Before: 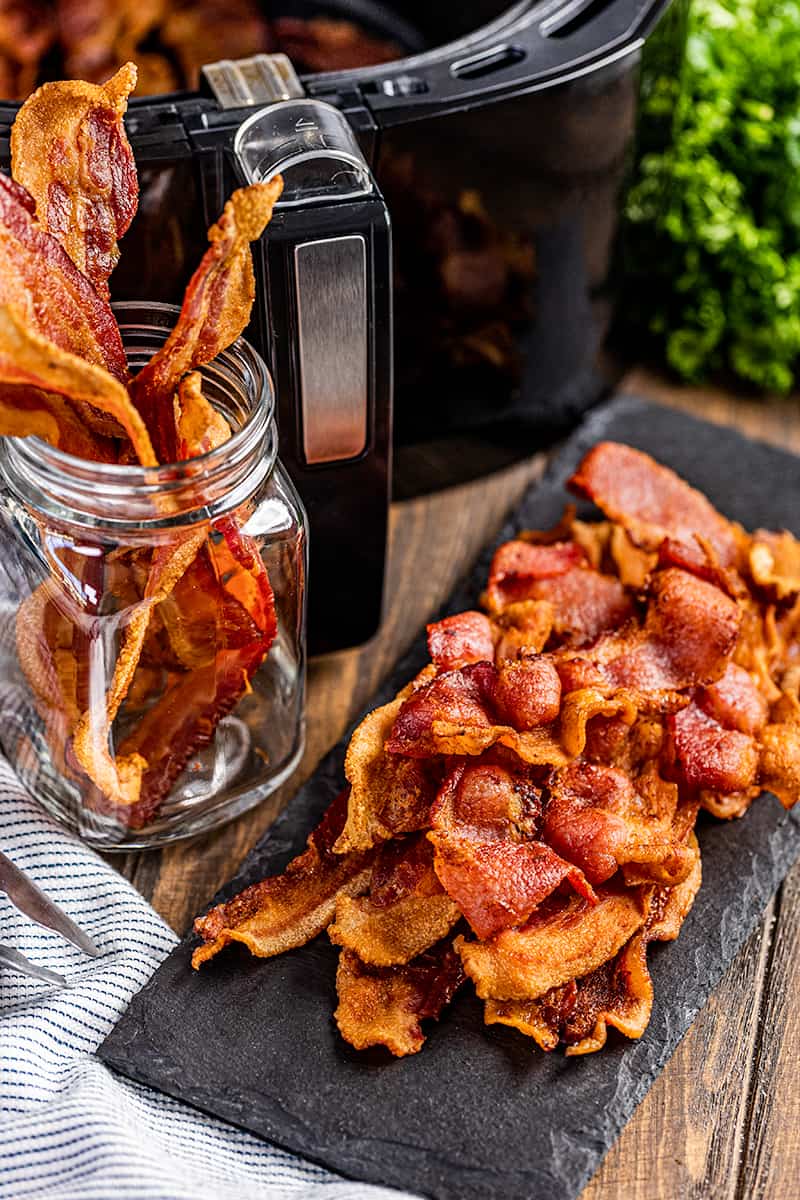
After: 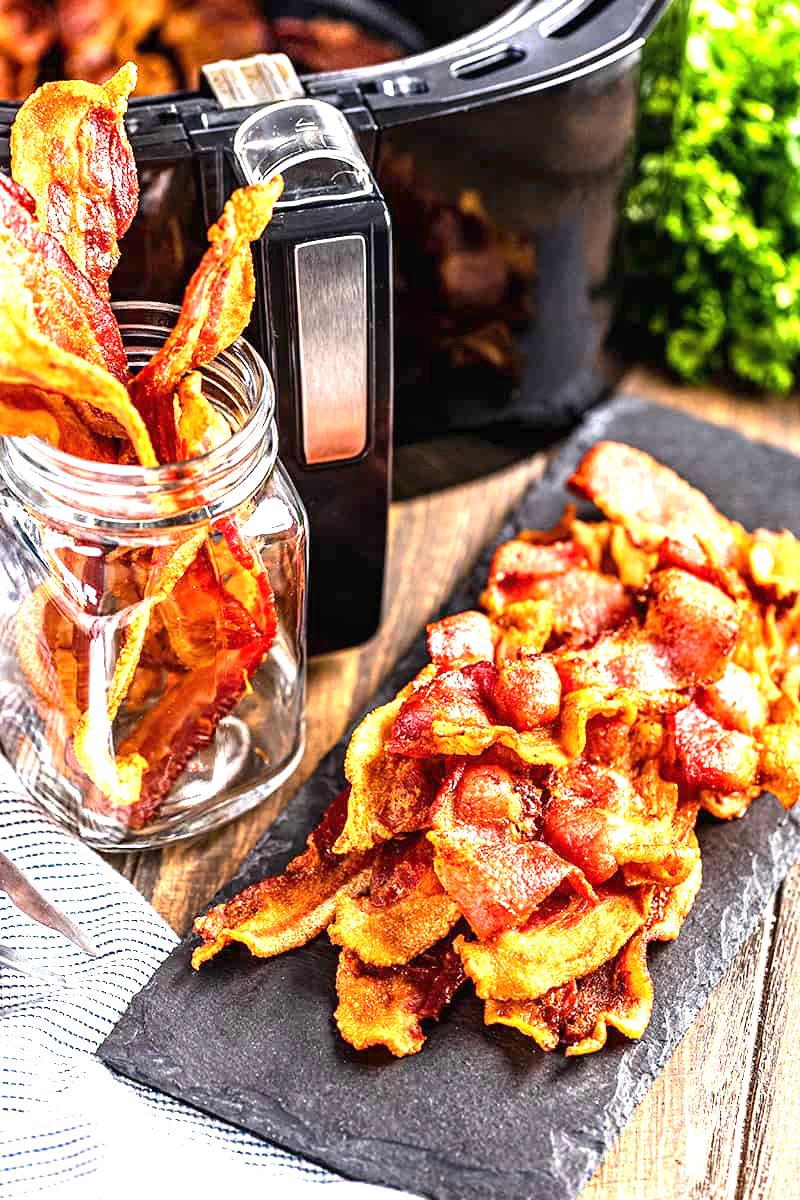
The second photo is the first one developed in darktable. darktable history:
exposure: black level correction 0, exposure 1.709 EV, compensate exposure bias true, compensate highlight preservation false
